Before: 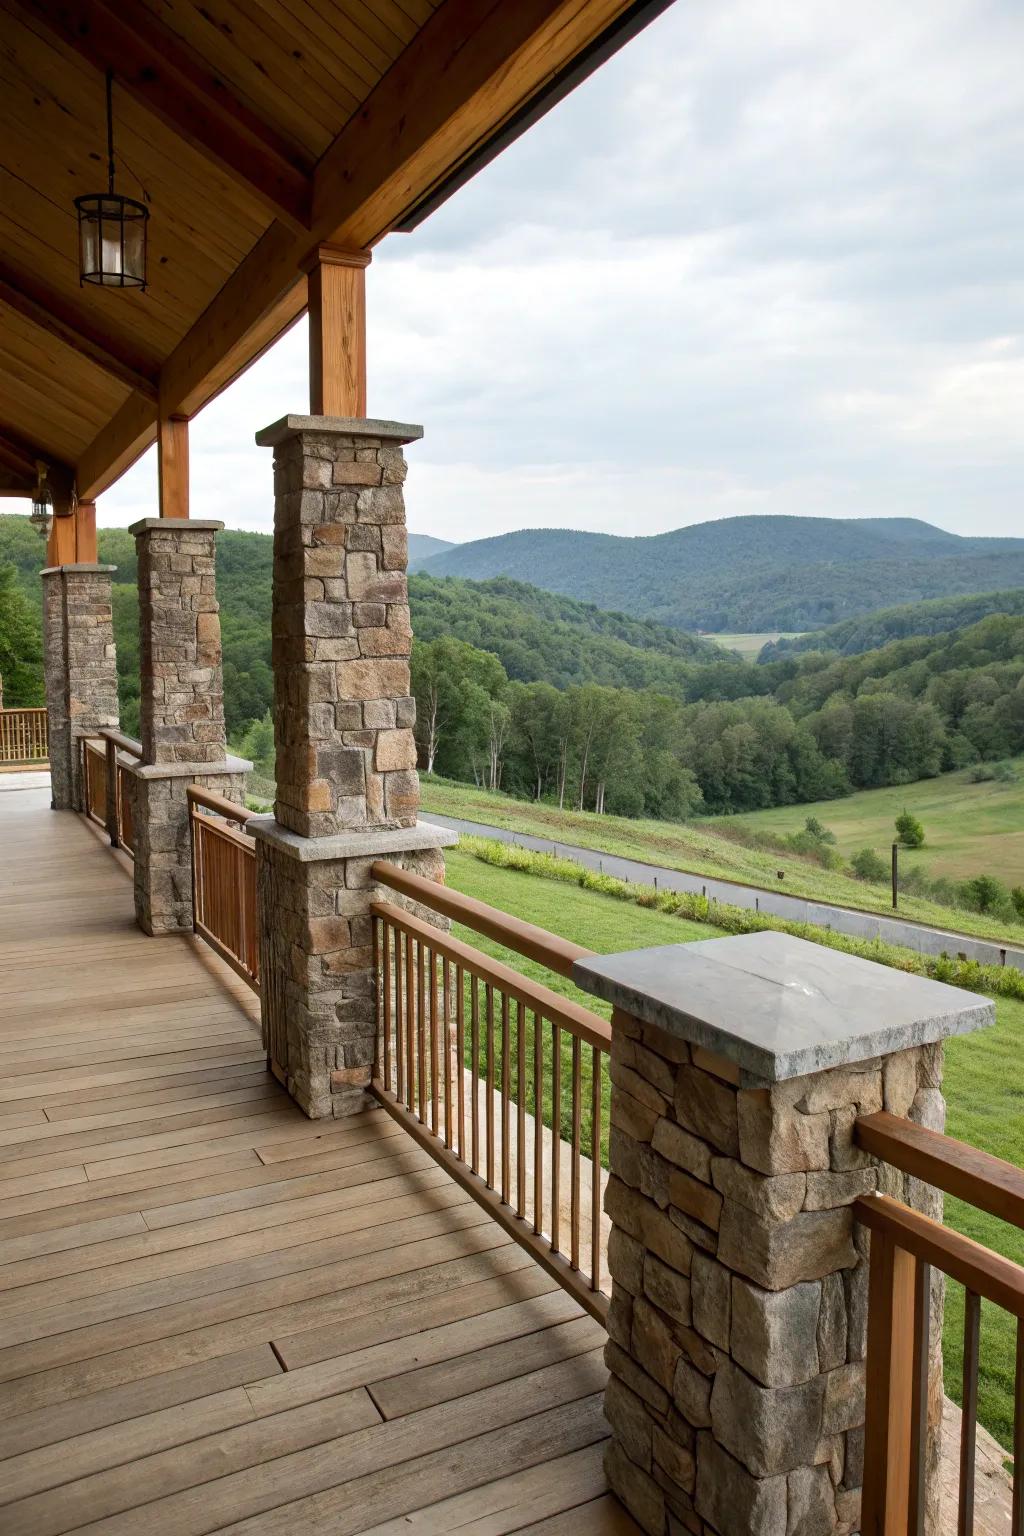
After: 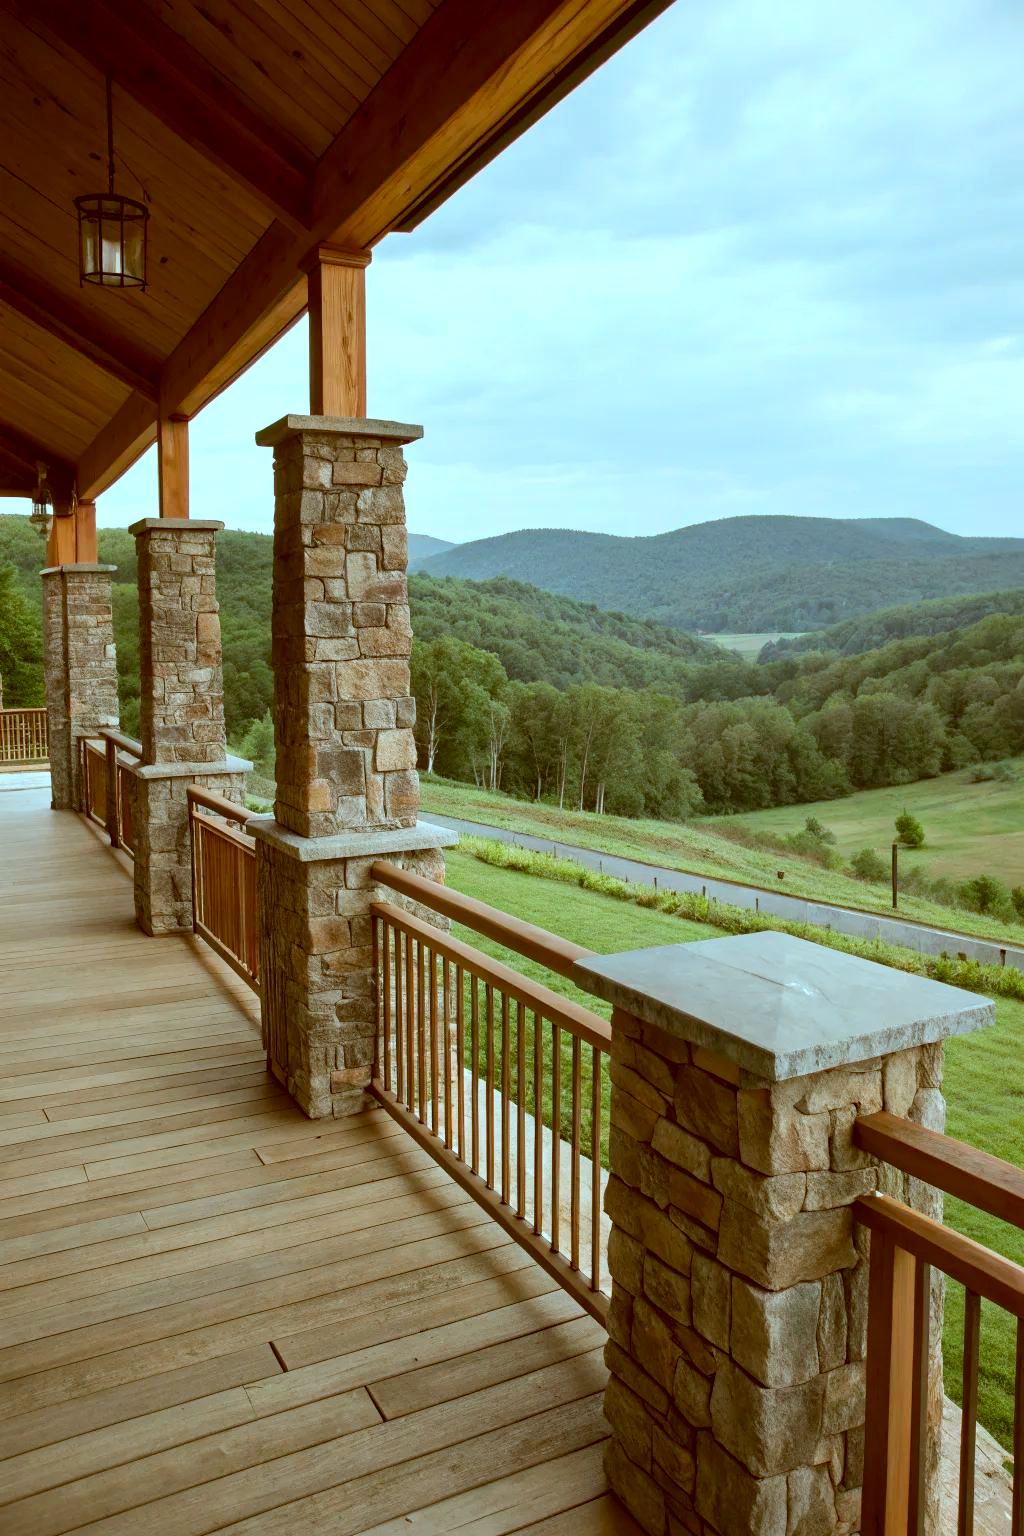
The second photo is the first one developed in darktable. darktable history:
color correction: highlights a* -14.95, highlights b* -16.65, shadows a* 10.4, shadows b* 29.86
